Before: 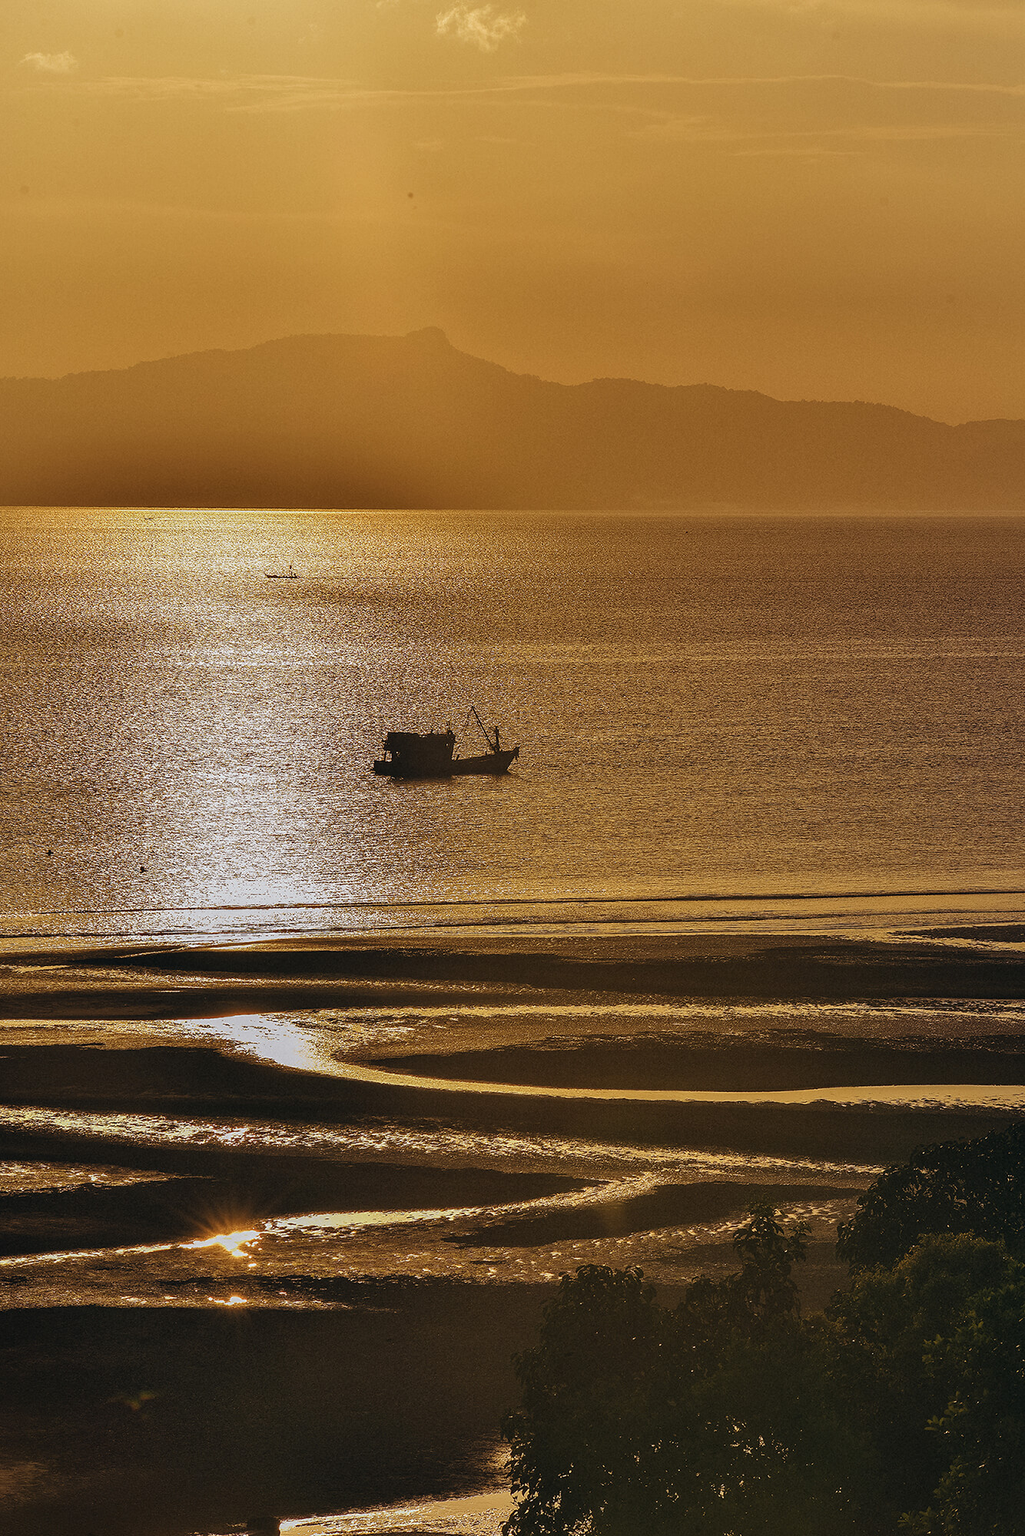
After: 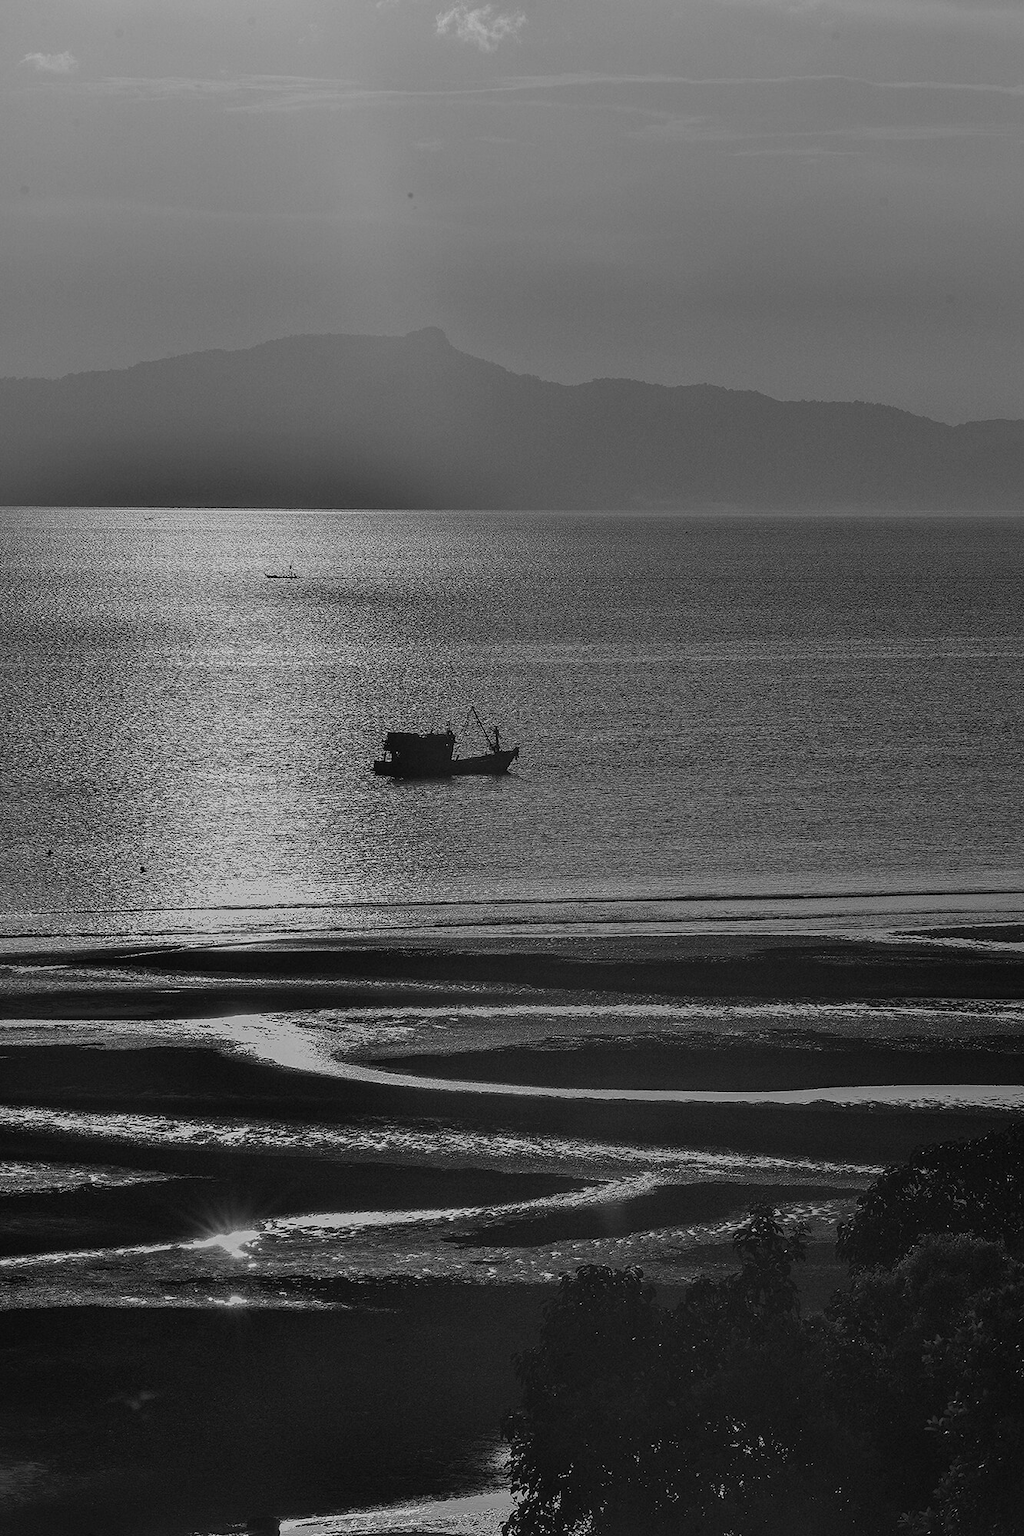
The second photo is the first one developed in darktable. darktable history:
monochrome: on, module defaults
color balance rgb: perceptual saturation grading › global saturation 20%, perceptual saturation grading › highlights -25%, perceptual saturation grading › shadows 50%
exposure: exposure -0.462 EV, compensate highlight preservation false
